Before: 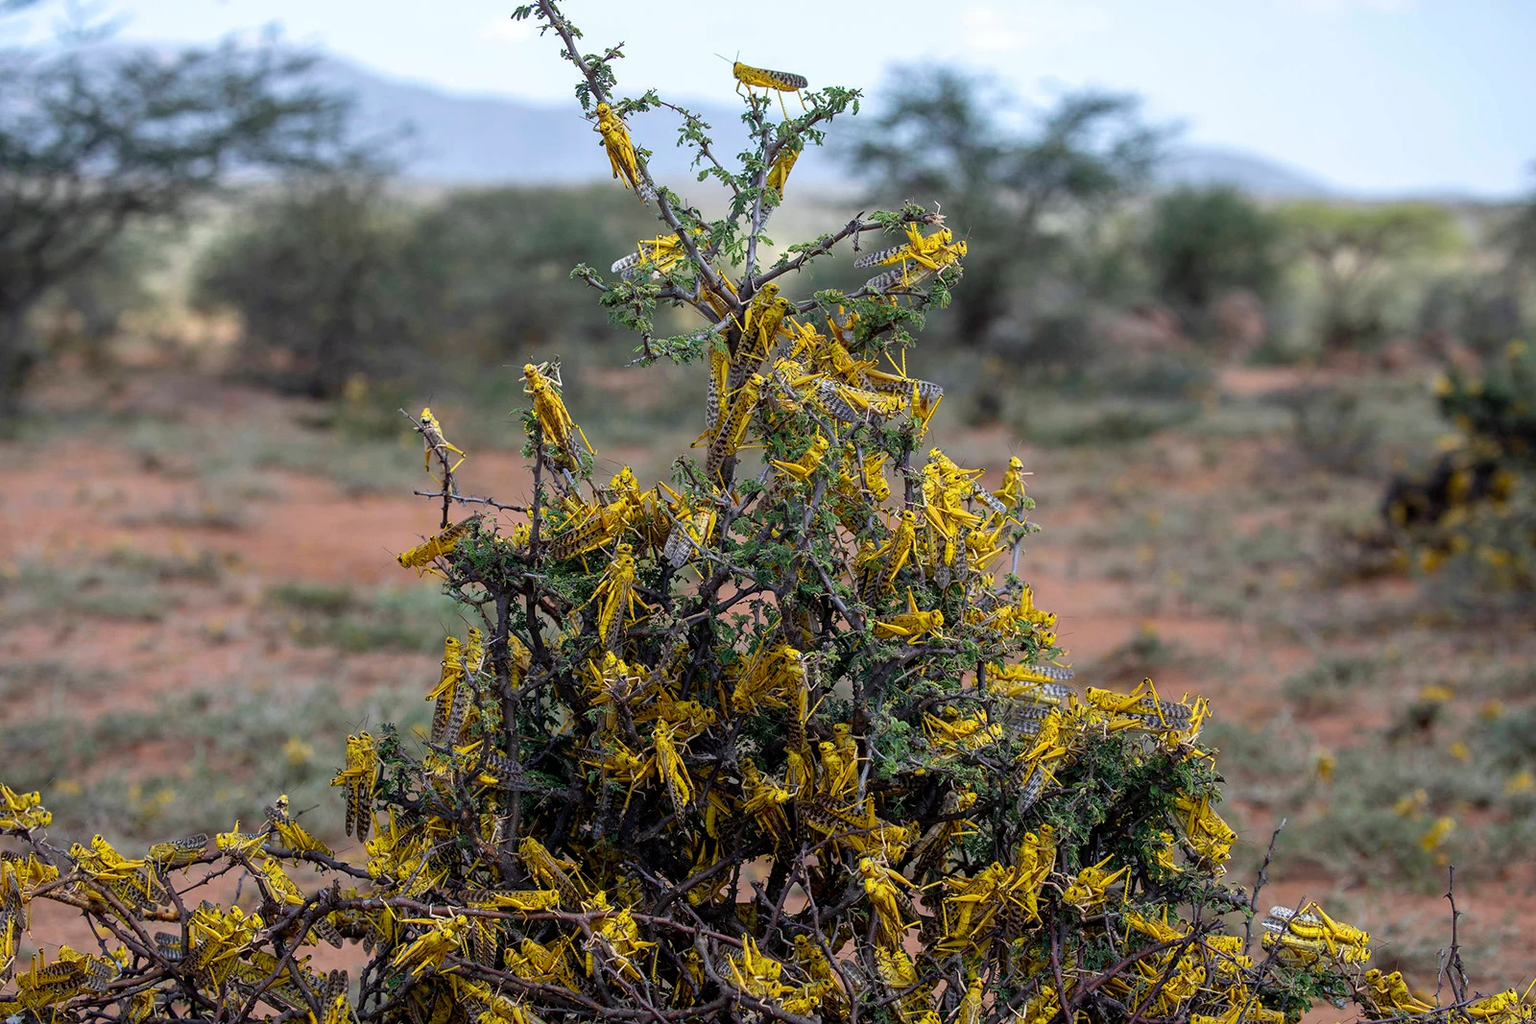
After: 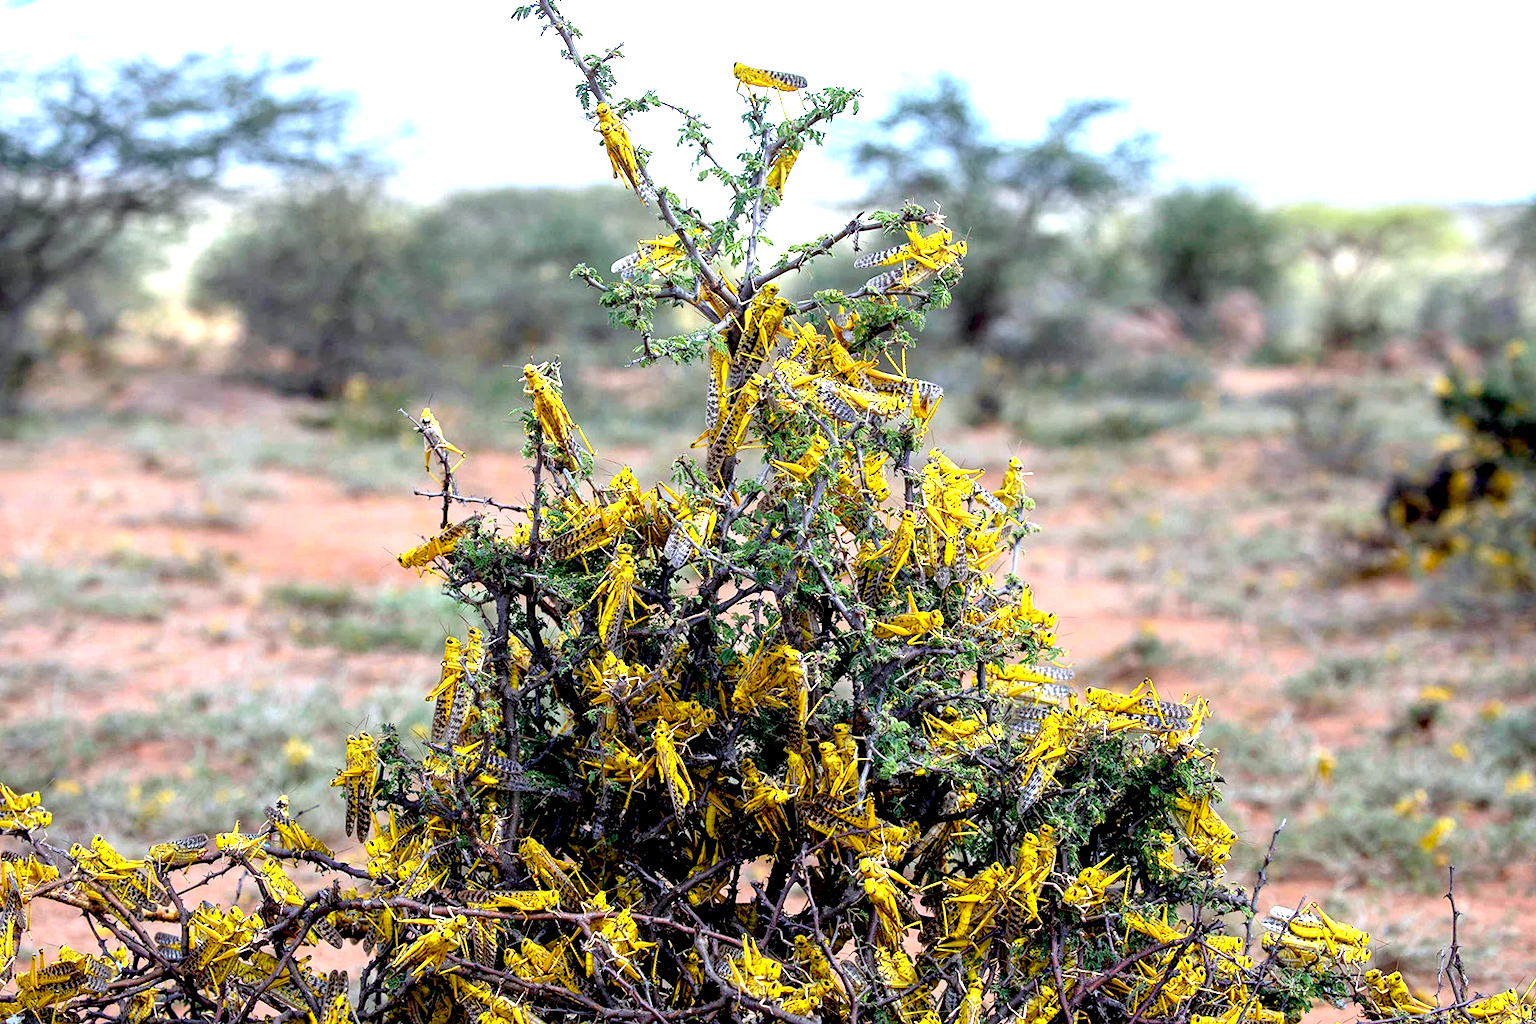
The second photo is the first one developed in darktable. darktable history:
exposure: black level correction 0.009, exposure 1.425 EV, compensate highlight preservation false
white balance: red 0.976, blue 1.04
